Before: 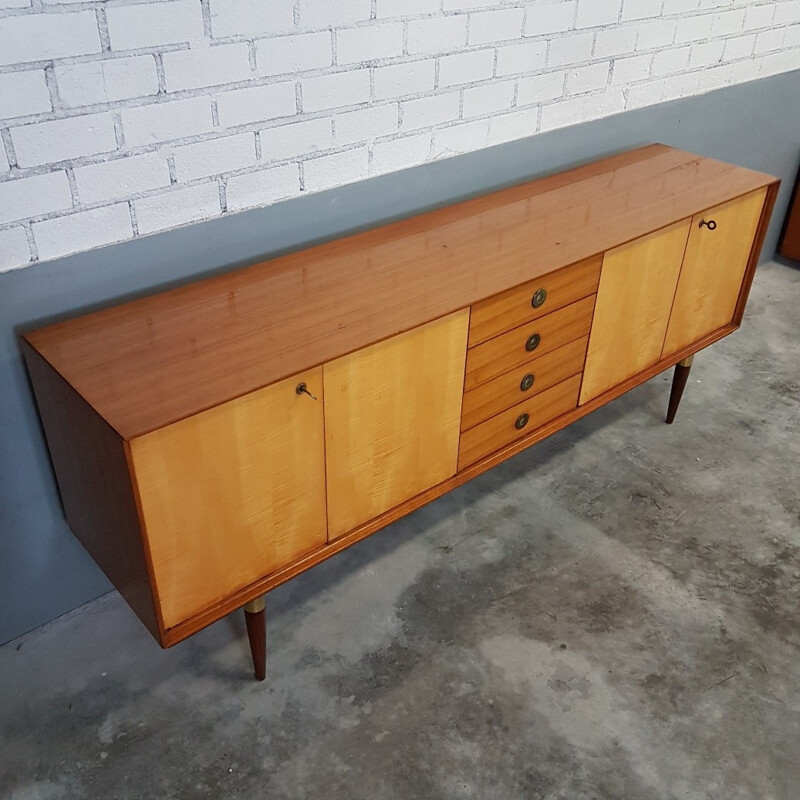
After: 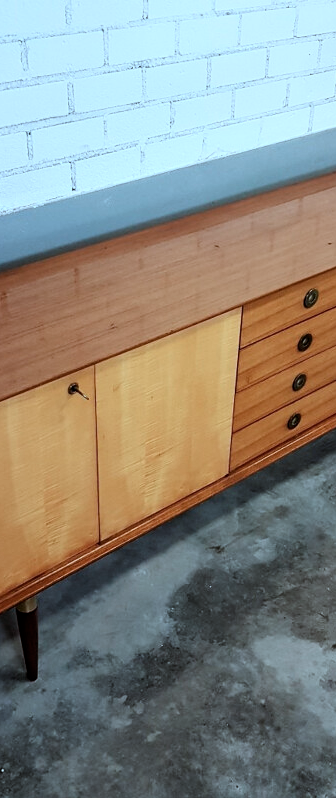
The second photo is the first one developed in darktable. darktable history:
filmic rgb: middle gray luminance 8.61%, black relative exposure -6.26 EV, white relative exposure 2.72 EV, target black luminance 0%, hardness 4.73, latitude 73.45%, contrast 1.341, shadows ↔ highlights balance 9.87%
contrast brightness saturation: contrast 0.14
crop: left 28.535%, right 29.276%
color correction: highlights a* -10.62, highlights b* -19.63
